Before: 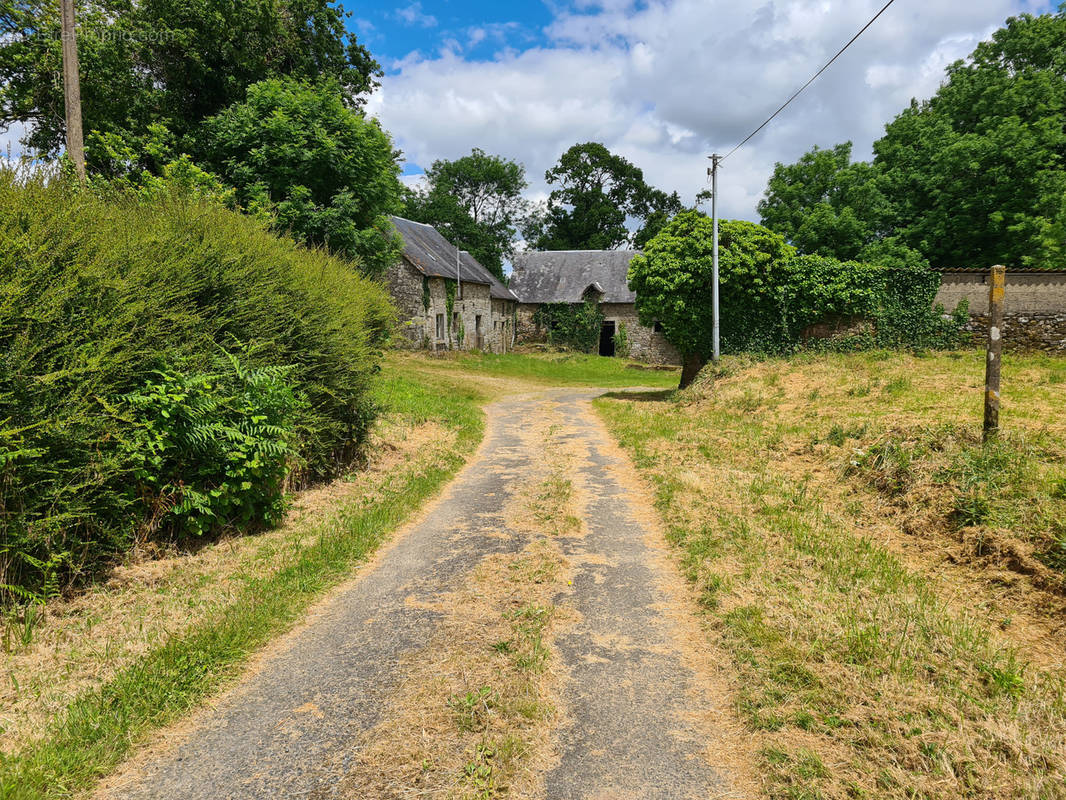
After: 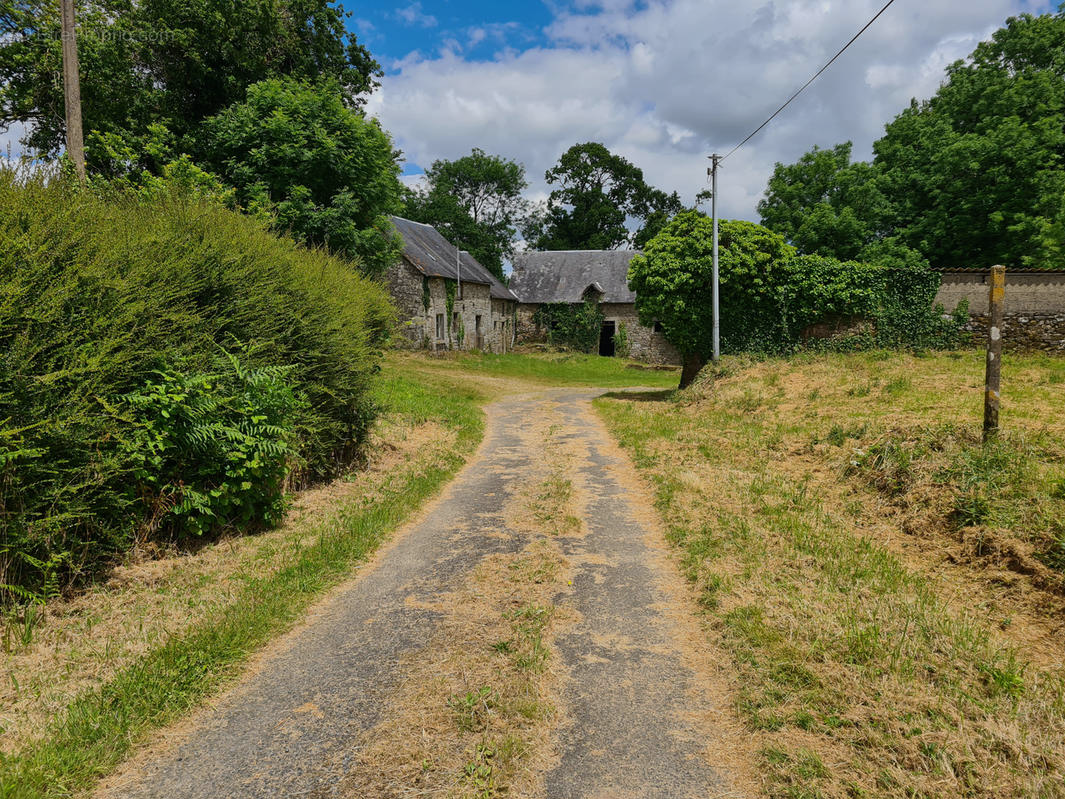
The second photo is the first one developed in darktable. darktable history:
crop and rotate: left 0.07%, bottom 0.004%
exposure: exposure -0.451 EV, compensate highlight preservation false
